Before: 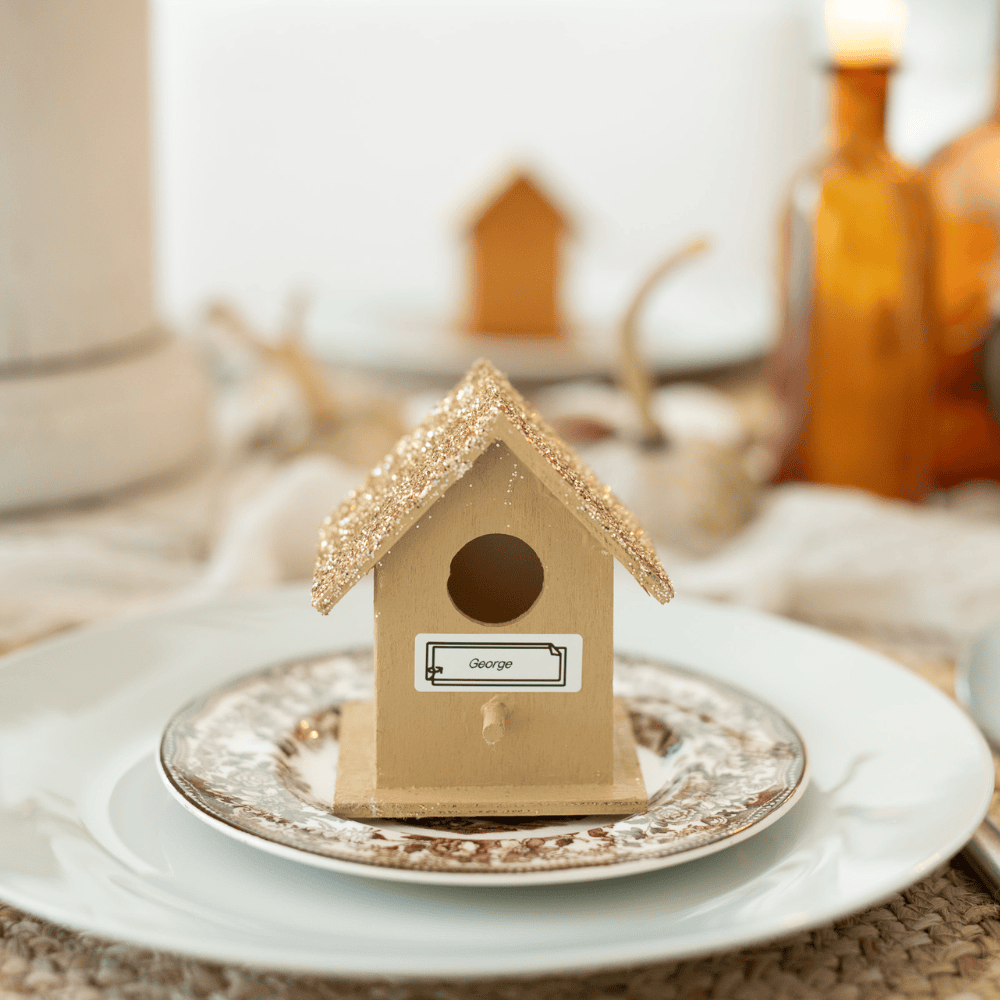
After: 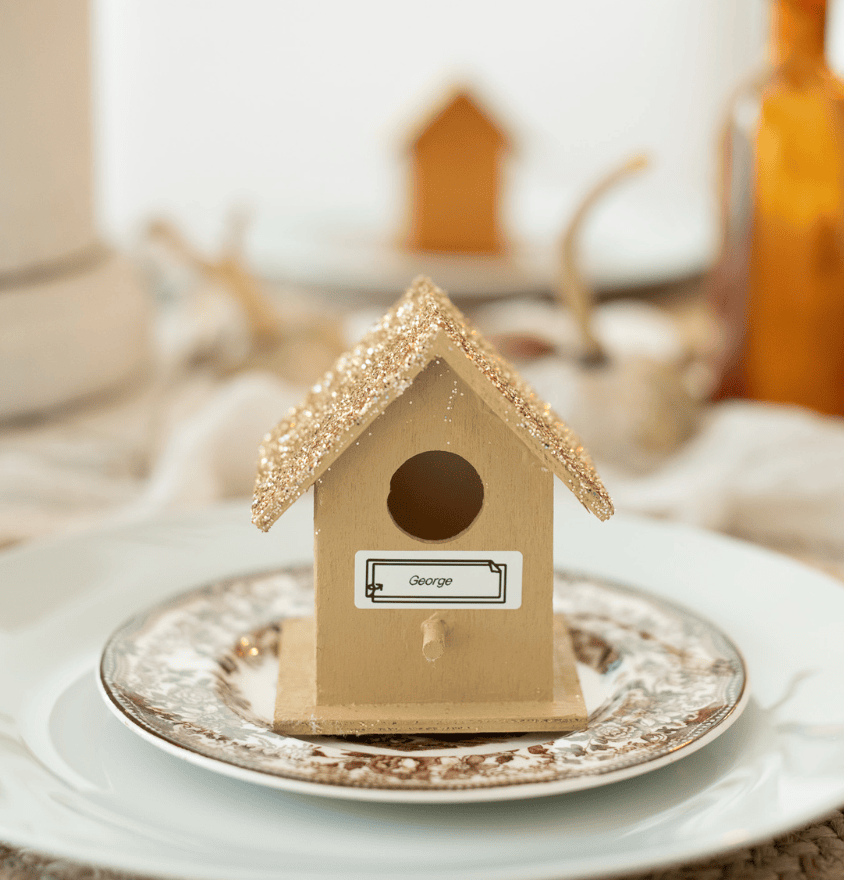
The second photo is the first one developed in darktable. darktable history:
crop: left 6.055%, top 8.332%, right 9.531%, bottom 3.661%
